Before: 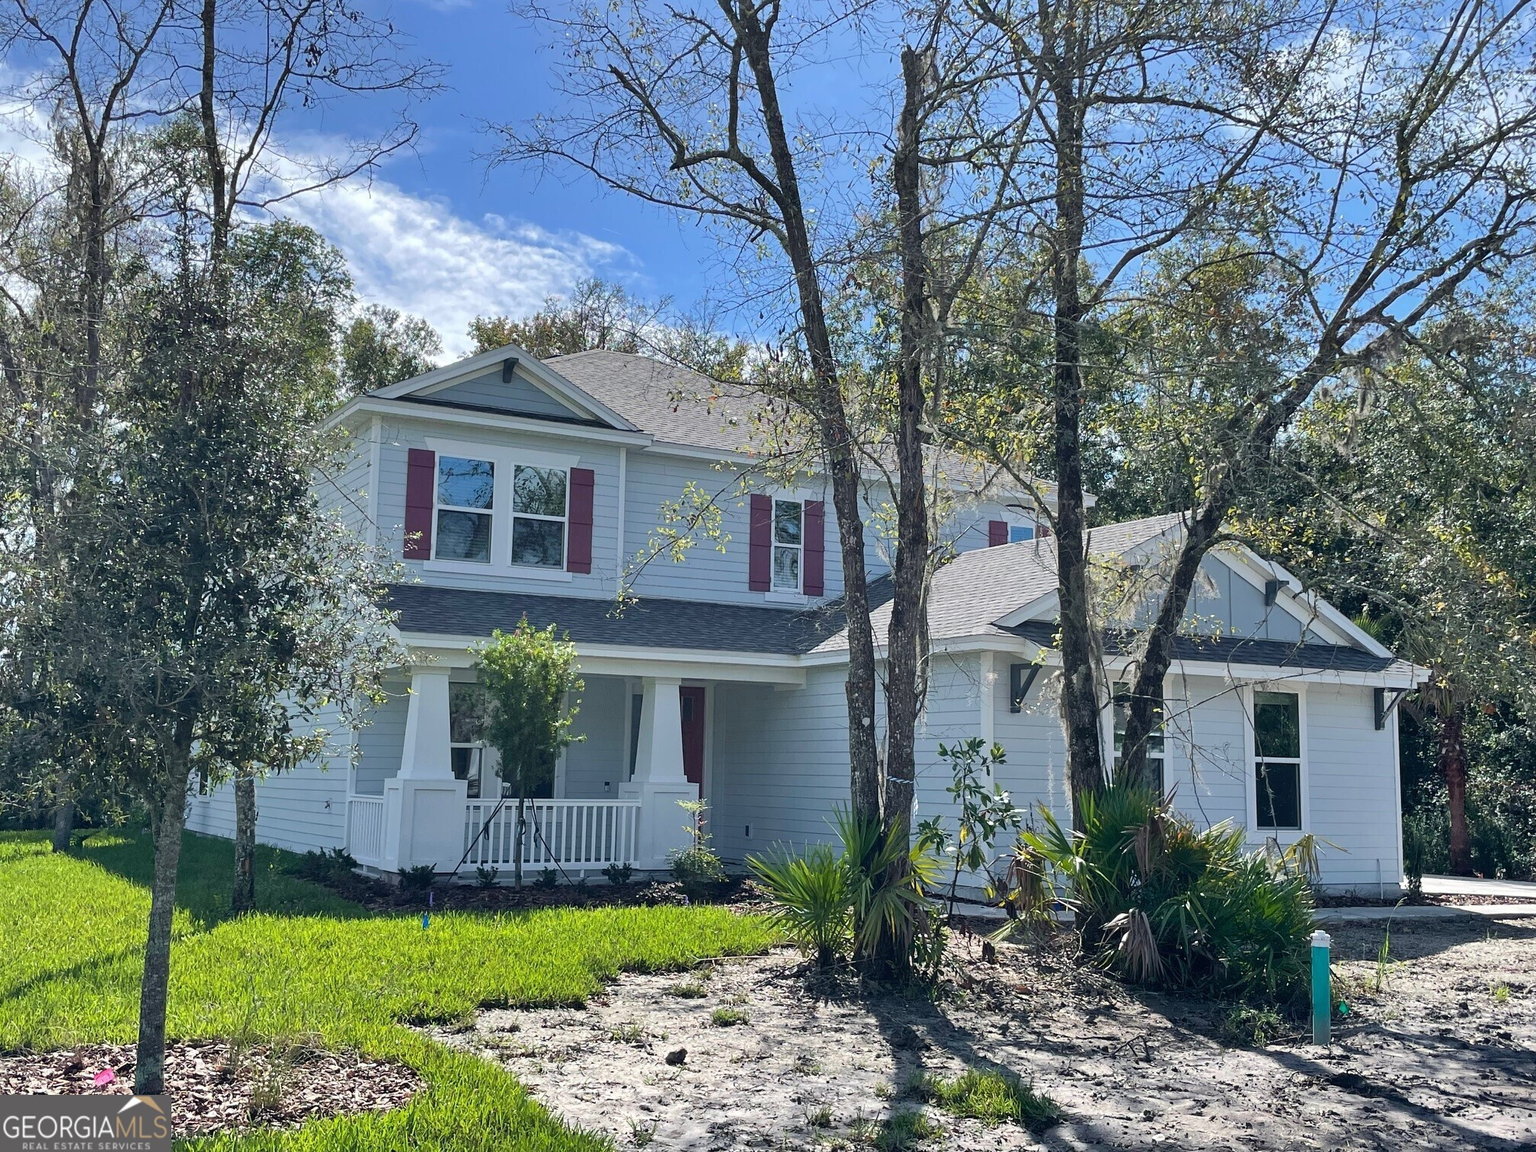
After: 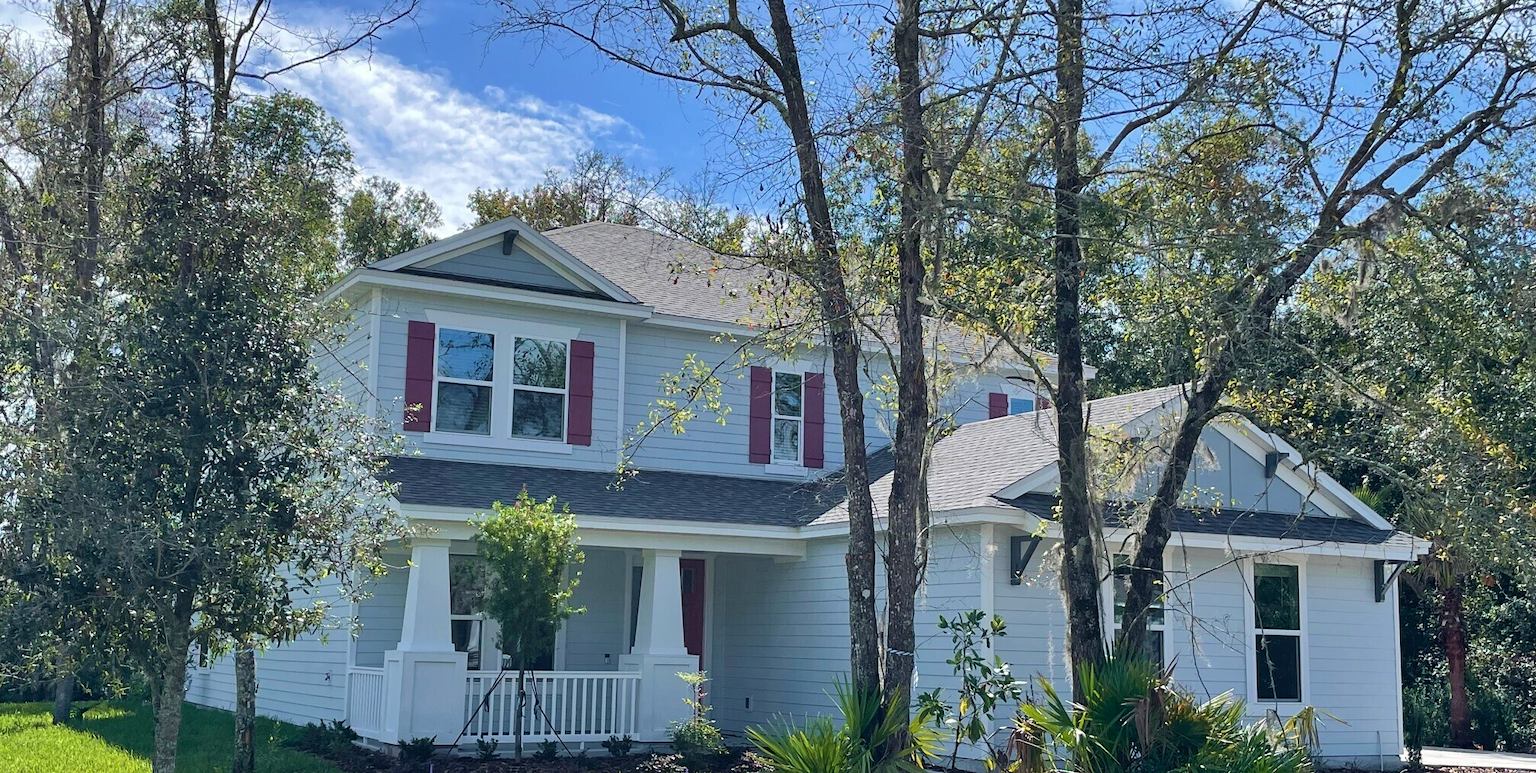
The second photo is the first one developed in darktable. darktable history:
crop: top 11.161%, bottom 21.702%
velvia: on, module defaults
